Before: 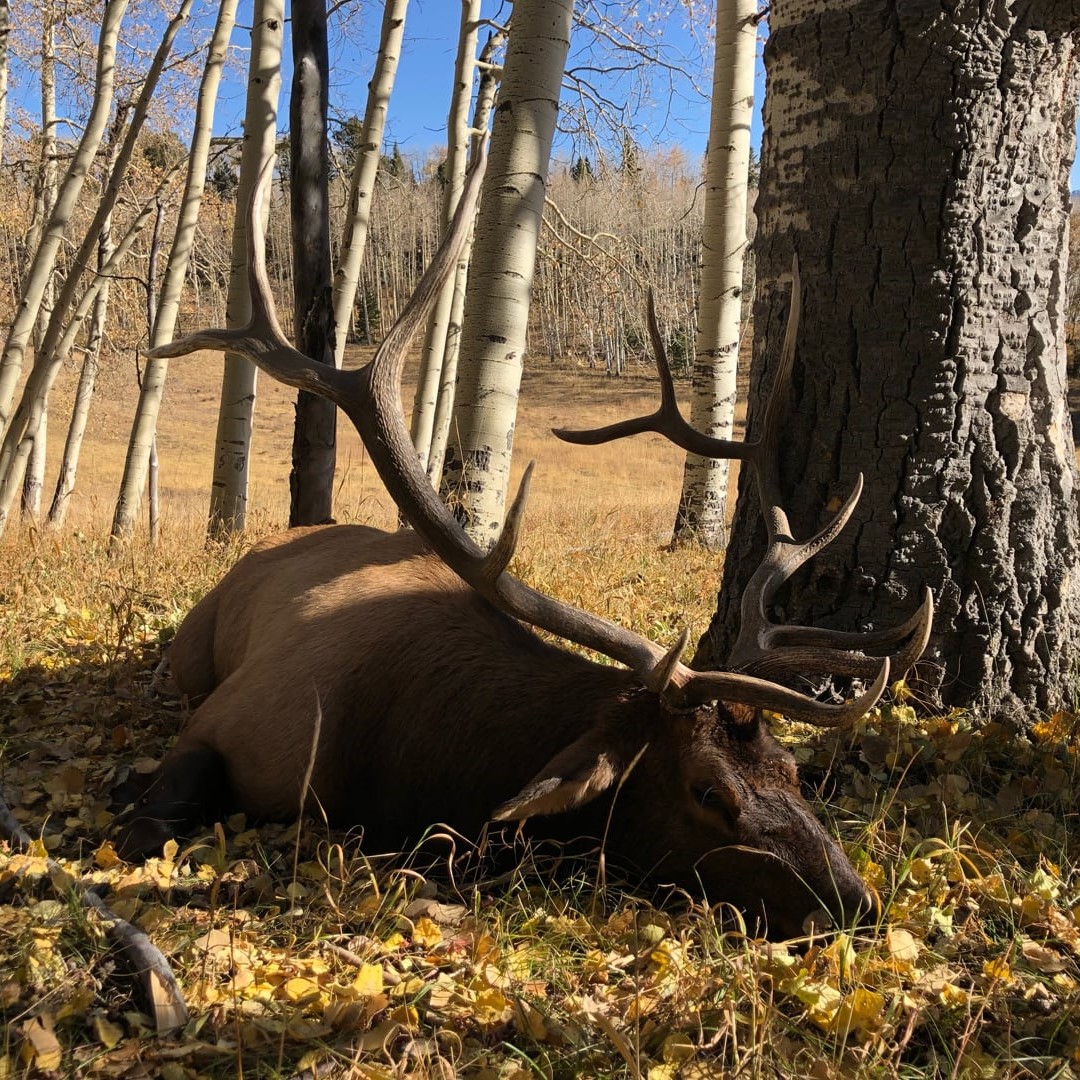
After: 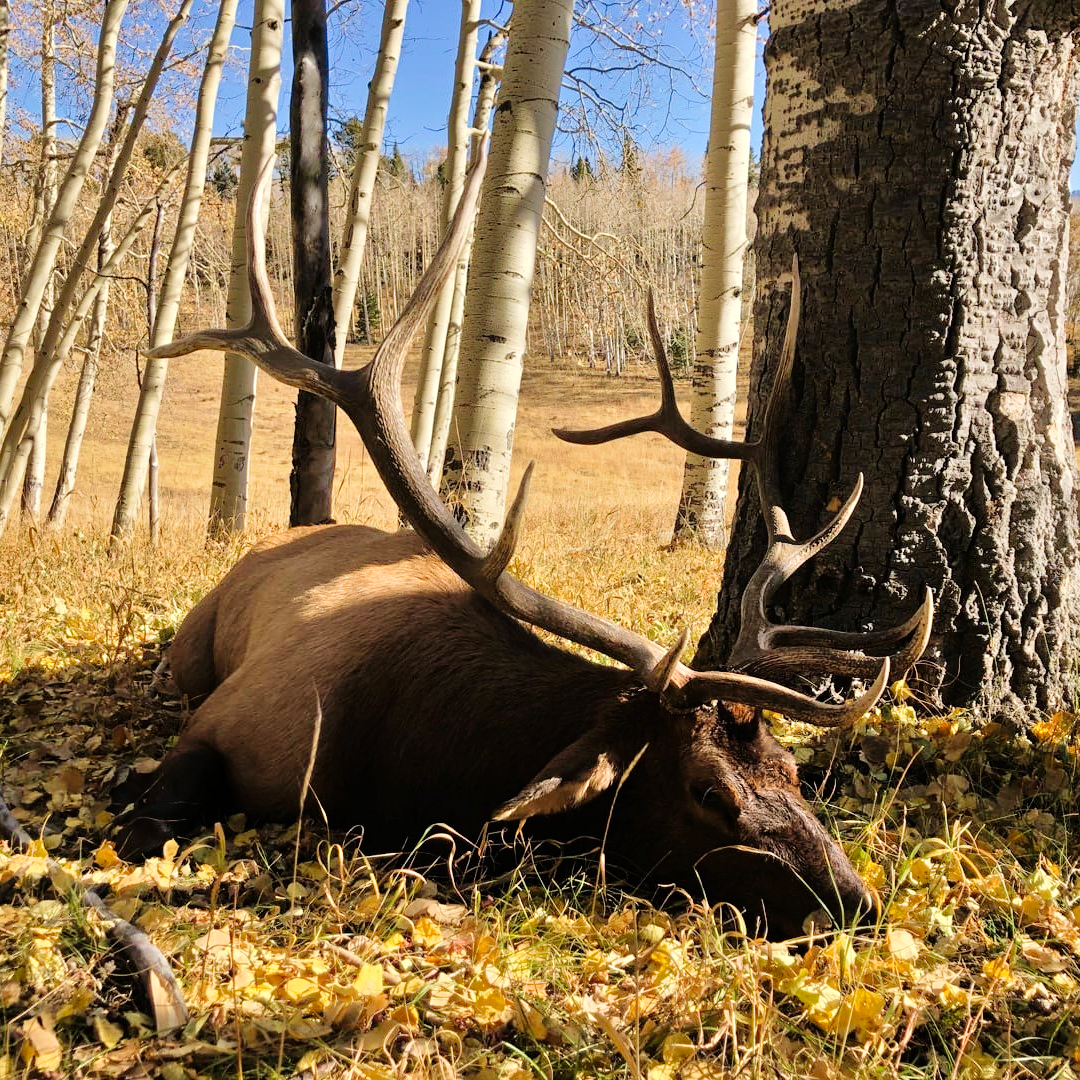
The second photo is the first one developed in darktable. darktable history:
tone curve: curves: ch0 [(0, 0) (0.037, 0.025) (0.131, 0.093) (0.275, 0.256) (0.476, 0.517) (0.607, 0.667) (0.691, 0.745) (0.789, 0.836) (0.911, 0.925) (0.997, 0.995)]; ch1 [(0, 0) (0.301, 0.3) (0.444, 0.45) (0.493, 0.495) (0.507, 0.503) (0.534, 0.533) (0.582, 0.58) (0.658, 0.693) (0.746, 0.77) (1, 1)]; ch2 [(0, 0) (0.246, 0.233) (0.36, 0.352) (0.415, 0.418) (0.476, 0.492) (0.502, 0.504) (0.525, 0.518) (0.539, 0.544) (0.586, 0.602) (0.634, 0.651) (0.706, 0.727) (0.853, 0.852) (1, 0.951)], preserve colors none
shadows and highlights: shadows 6.87, soften with gaussian
velvia: on, module defaults
tone equalizer: -7 EV 0.142 EV, -6 EV 0.635 EV, -5 EV 1.19 EV, -4 EV 1.36 EV, -3 EV 1.18 EV, -2 EV 0.6 EV, -1 EV 0.151 EV, mask exposure compensation -0.493 EV
